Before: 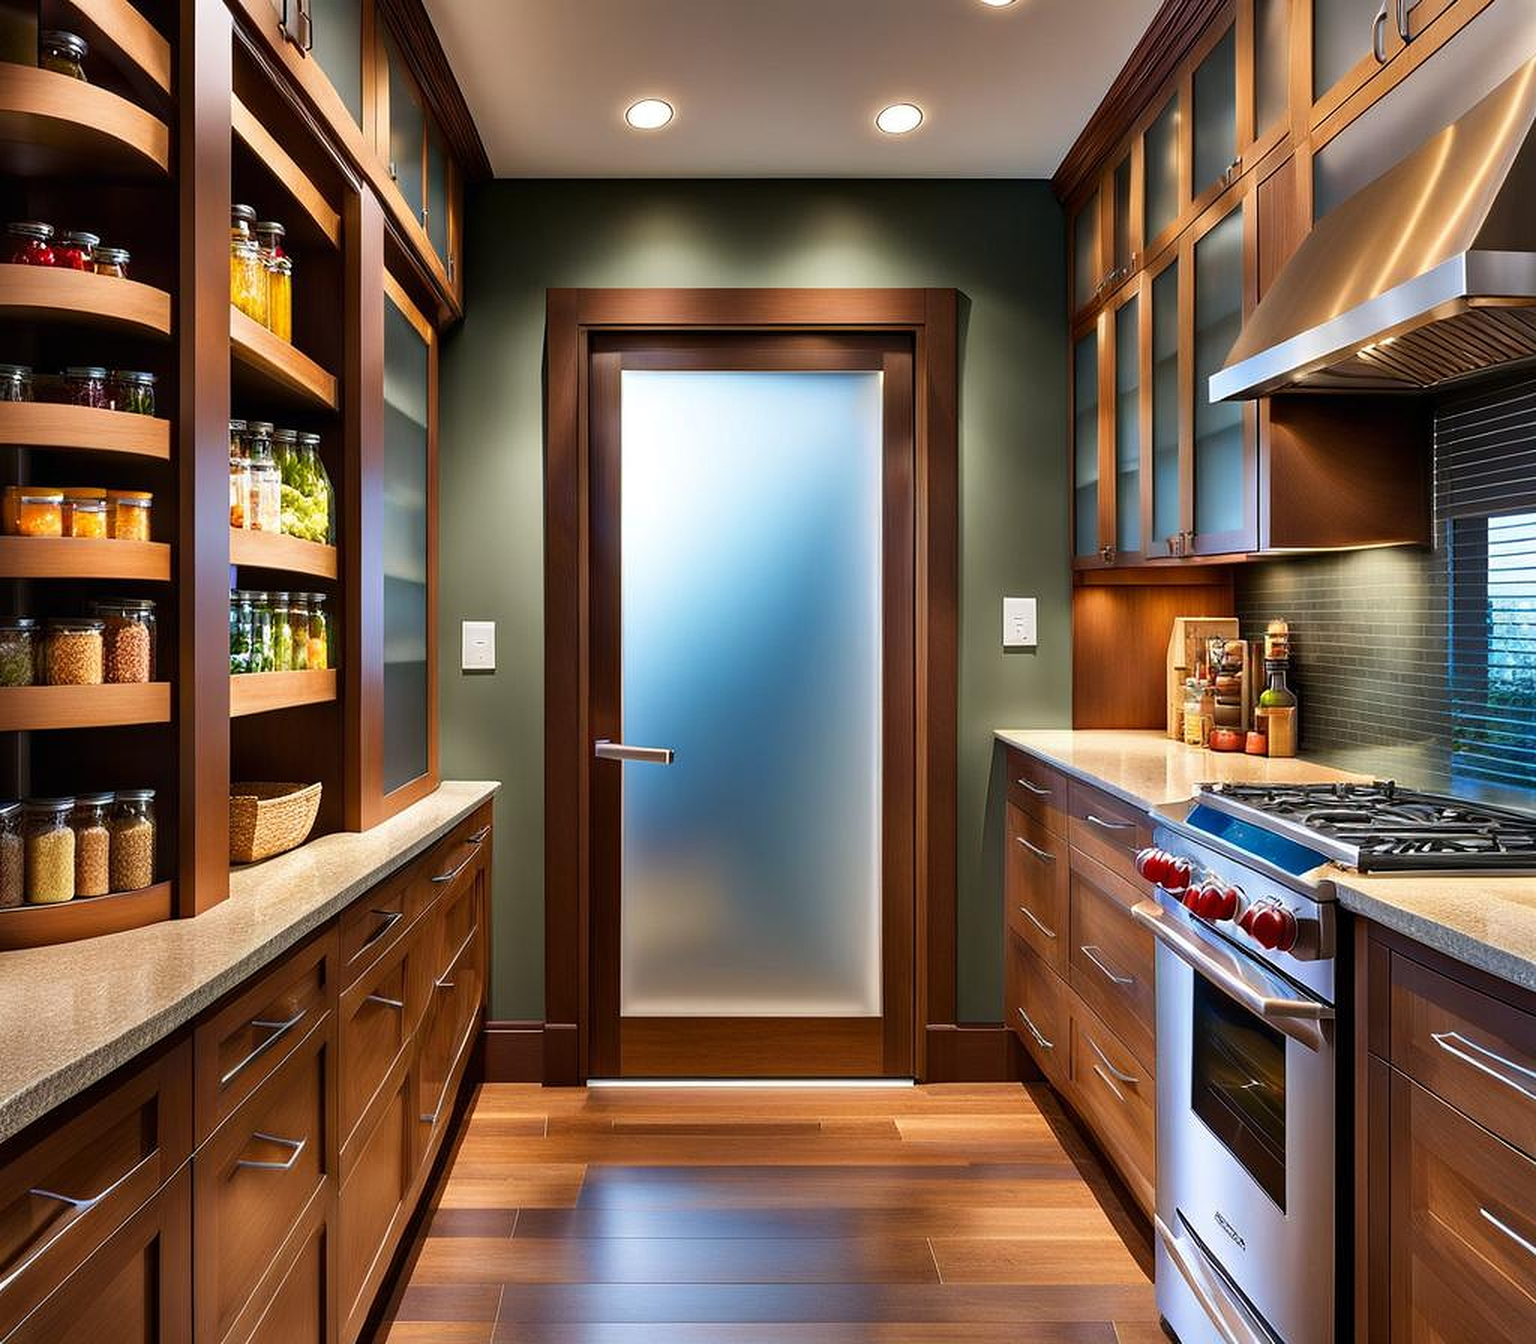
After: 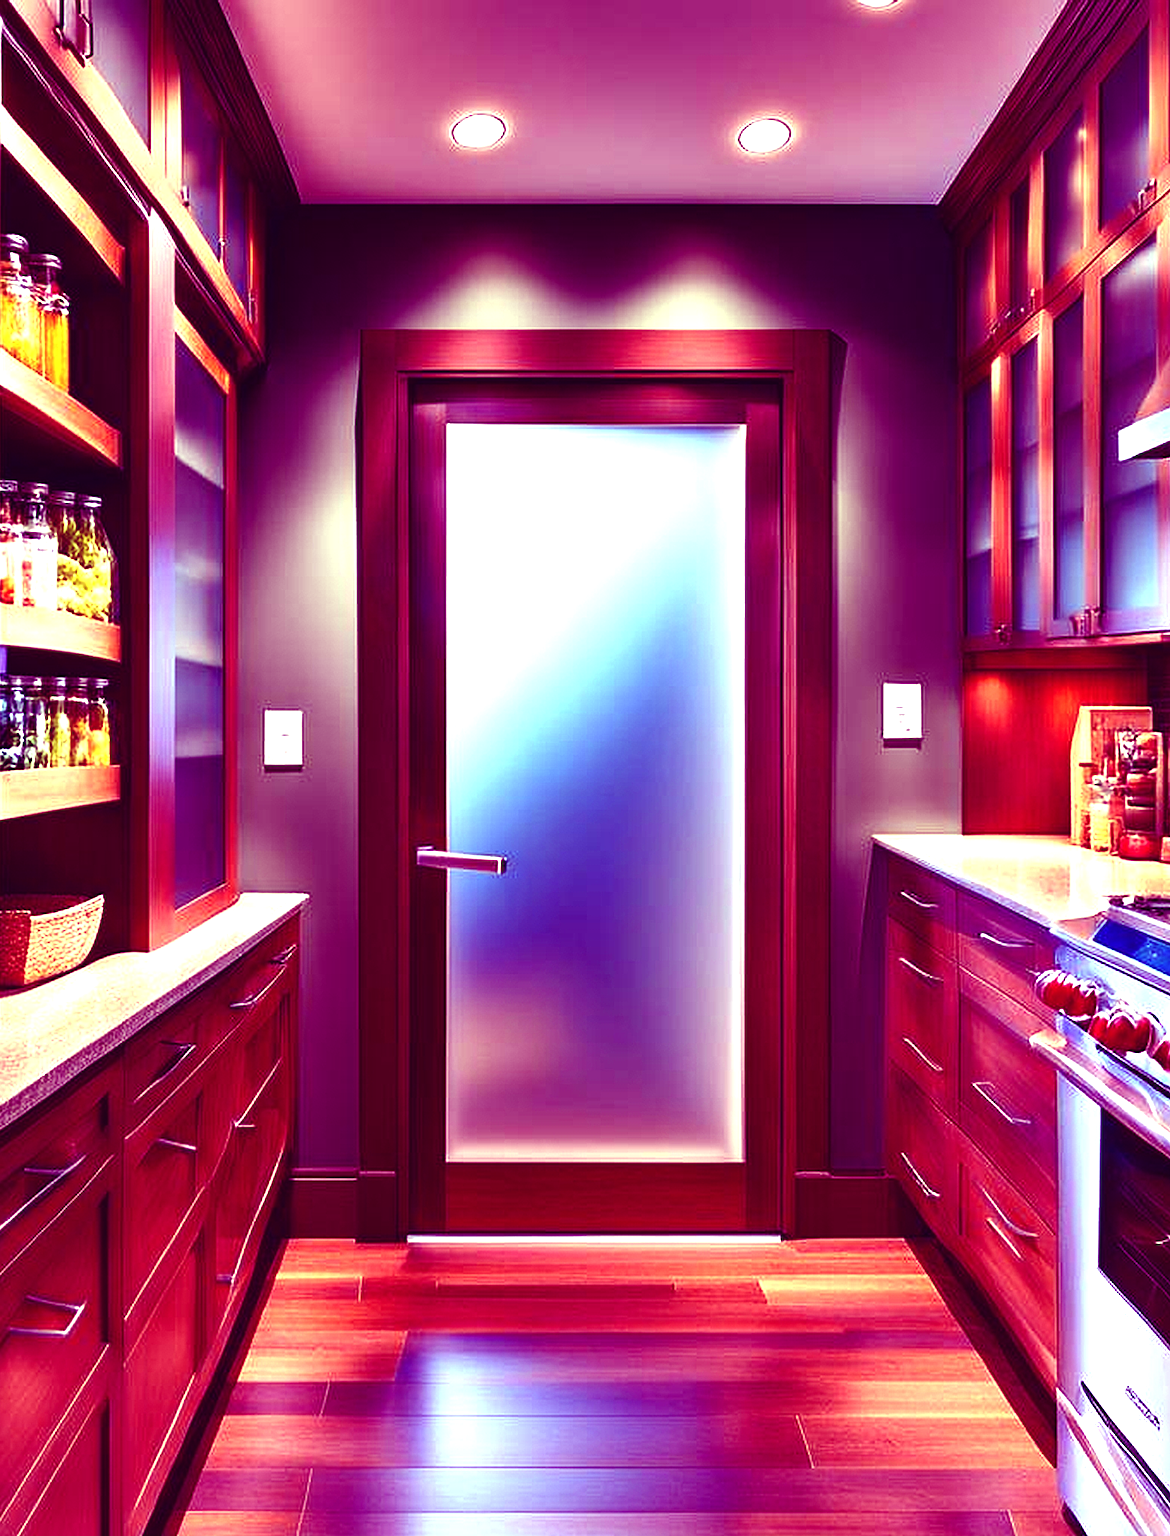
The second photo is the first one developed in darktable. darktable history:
white balance: emerald 1
color balance: mode lift, gamma, gain (sRGB), lift [1, 1, 0.101, 1]
exposure: black level correction -0.005, exposure 1.002 EV, compensate highlight preservation false
crop and rotate: left 15.055%, right 18.278%
